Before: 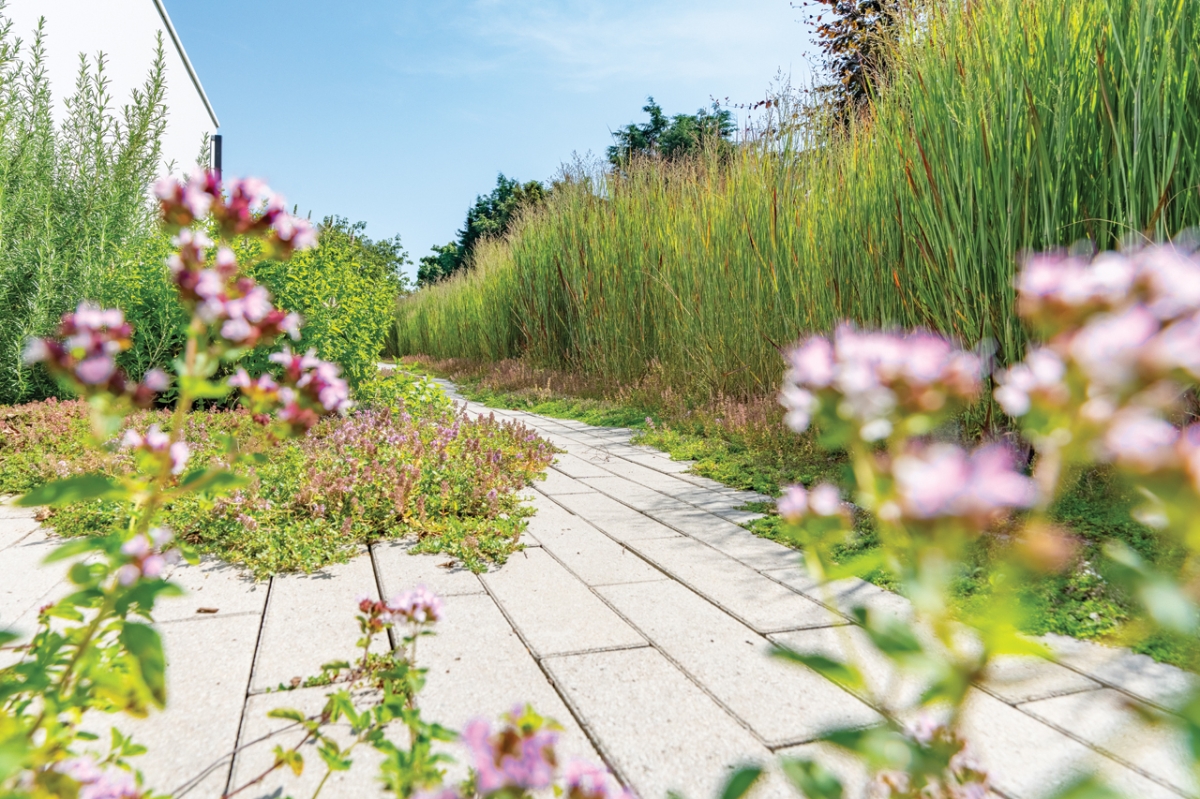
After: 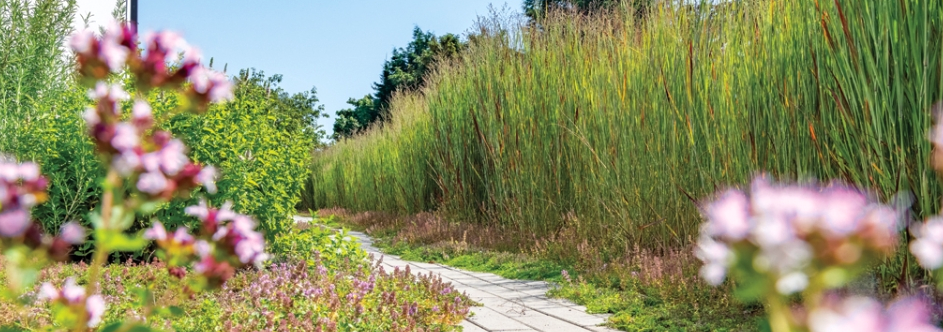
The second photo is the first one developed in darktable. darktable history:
crop: left 7.036%, top 18.398%, right 14.379%, bottom 40.043%
color balance: gamma [0.9, 0.988, 0.975, 1.025], gain [1.05, 1, 1, 1]
base curve: curves: ch0 [(0, 0) (0.297, 0.298) (1, 1)], preserve colors none
